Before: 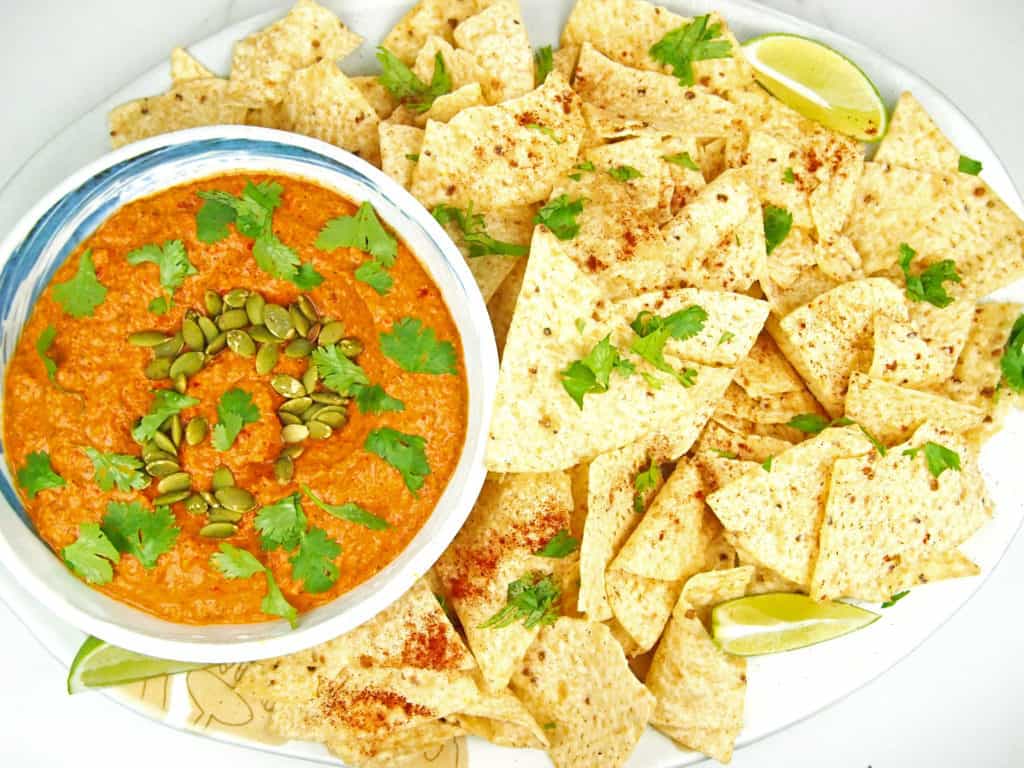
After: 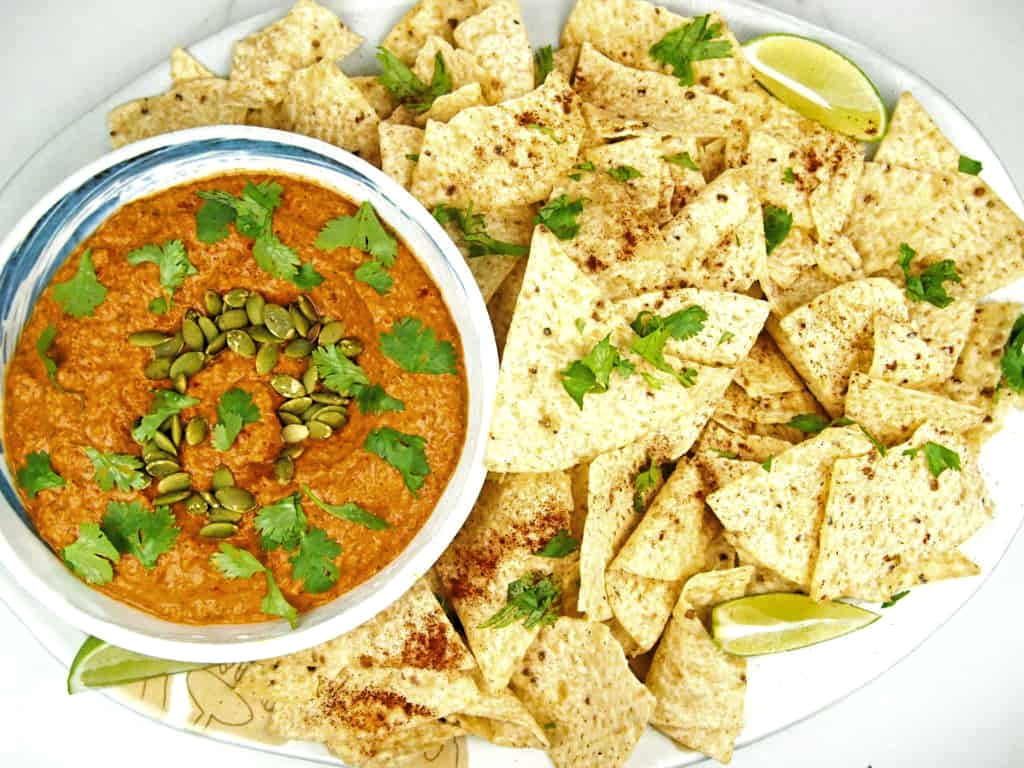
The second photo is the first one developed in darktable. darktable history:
local contrast: highlights 100%, shadows 100%, detail 120%, midtone range 0.2
levels: mode automatic, black 0.023%, white 99.97%, levels [0.062, 0.494, 0.925]
